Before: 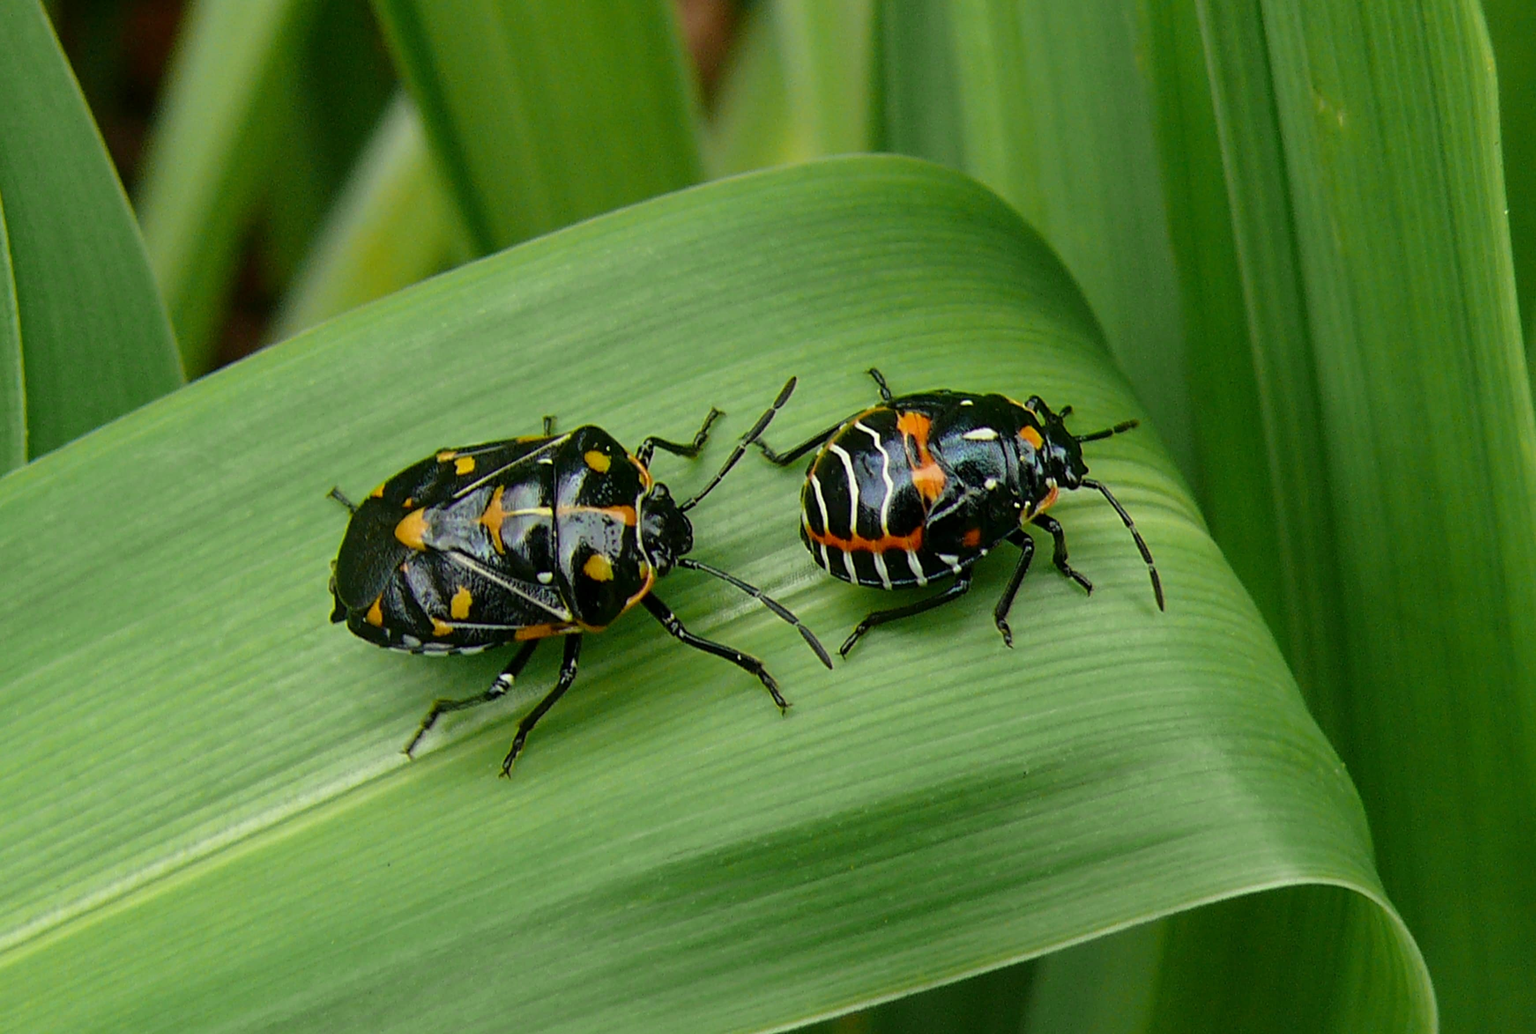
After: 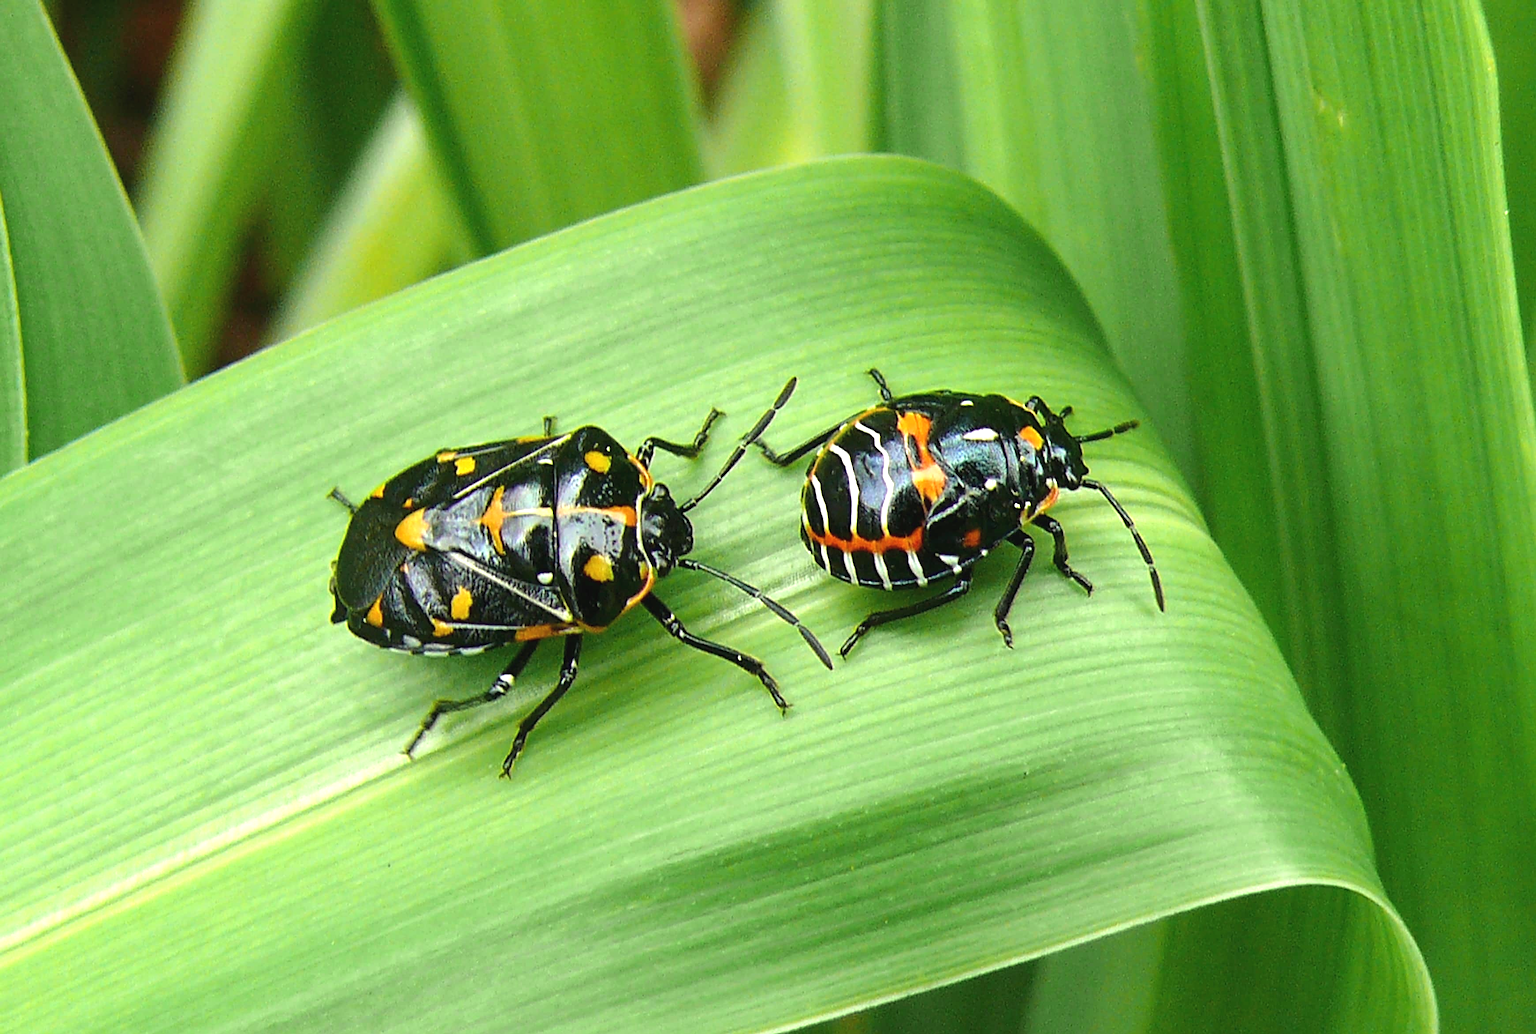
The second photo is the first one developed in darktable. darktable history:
exposure: black level correction -0.002, exposure 1.115 EV, compensate exposure bias true, compensate highlight preservation false
sharpen: on, module defaults
